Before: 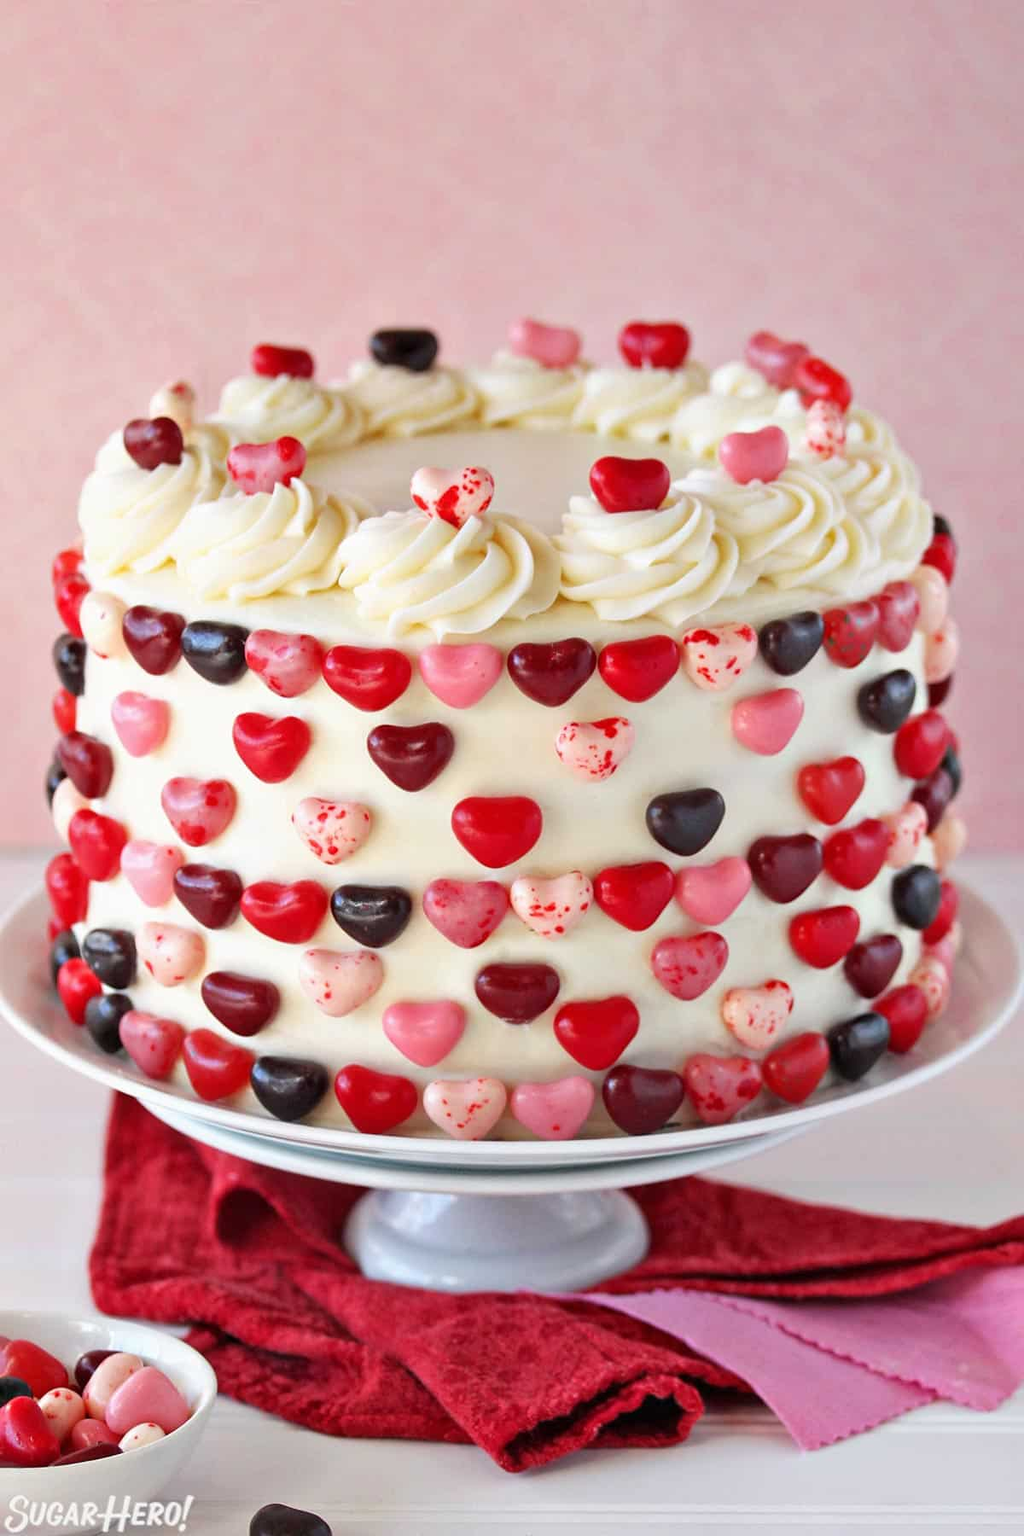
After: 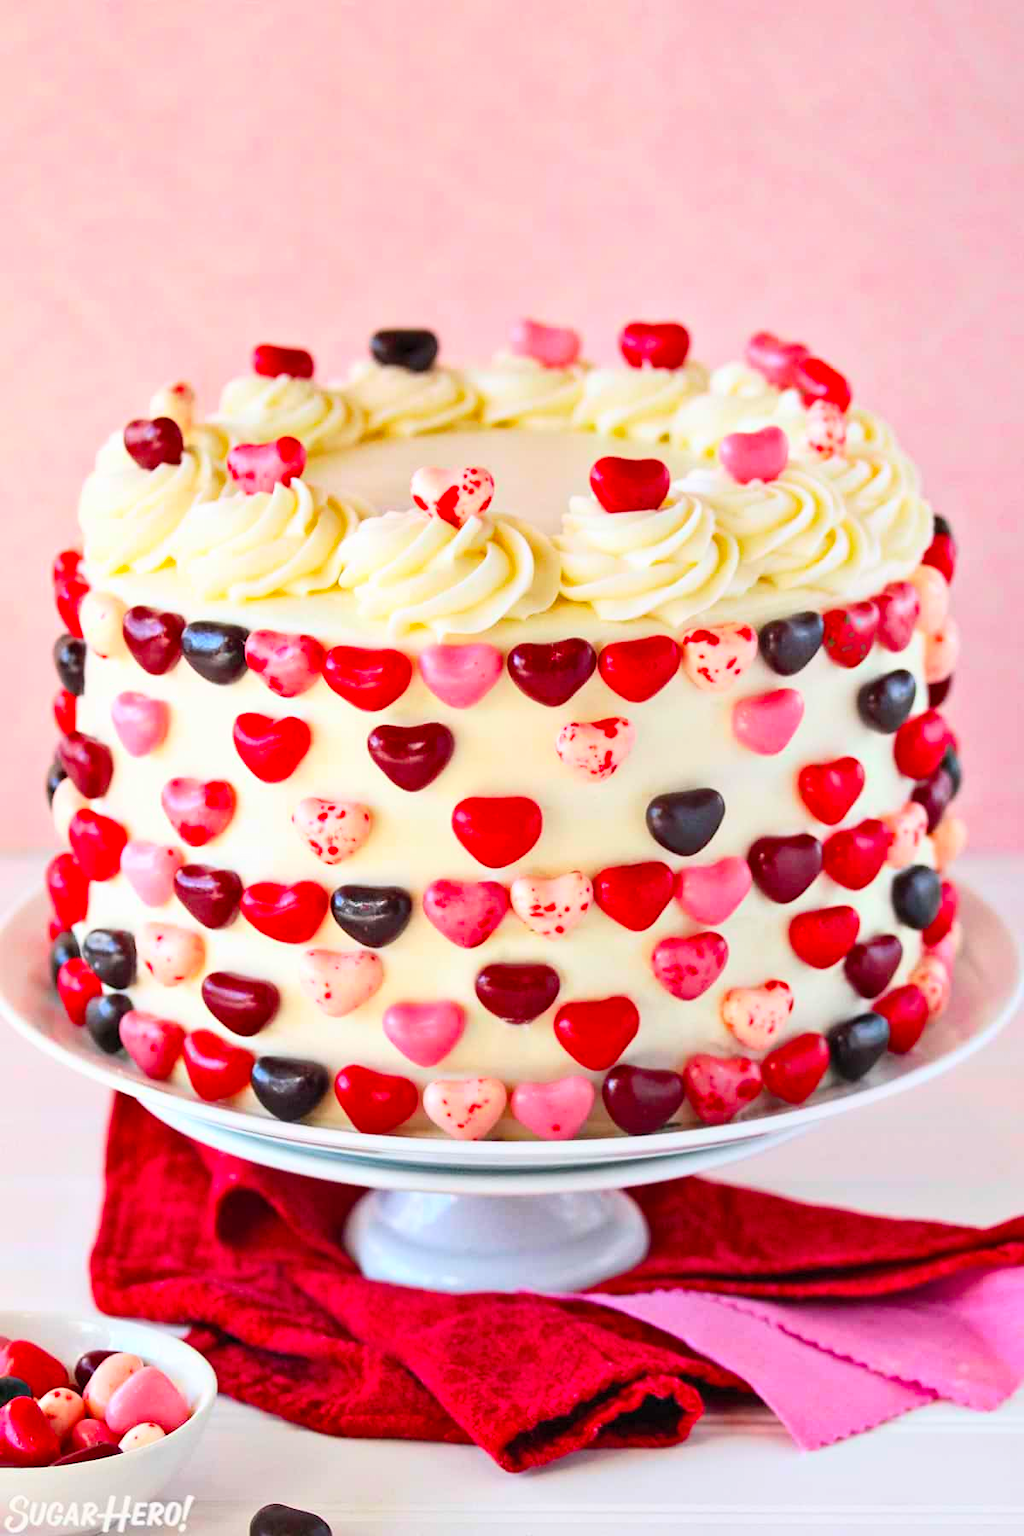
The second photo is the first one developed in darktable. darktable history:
color balance rgb: perceptual saturation grading › global saturation 25%, global vibrance 20%
contrast brightness saturation: contrast 0.2, brightness 0.16, saturation 0.22
